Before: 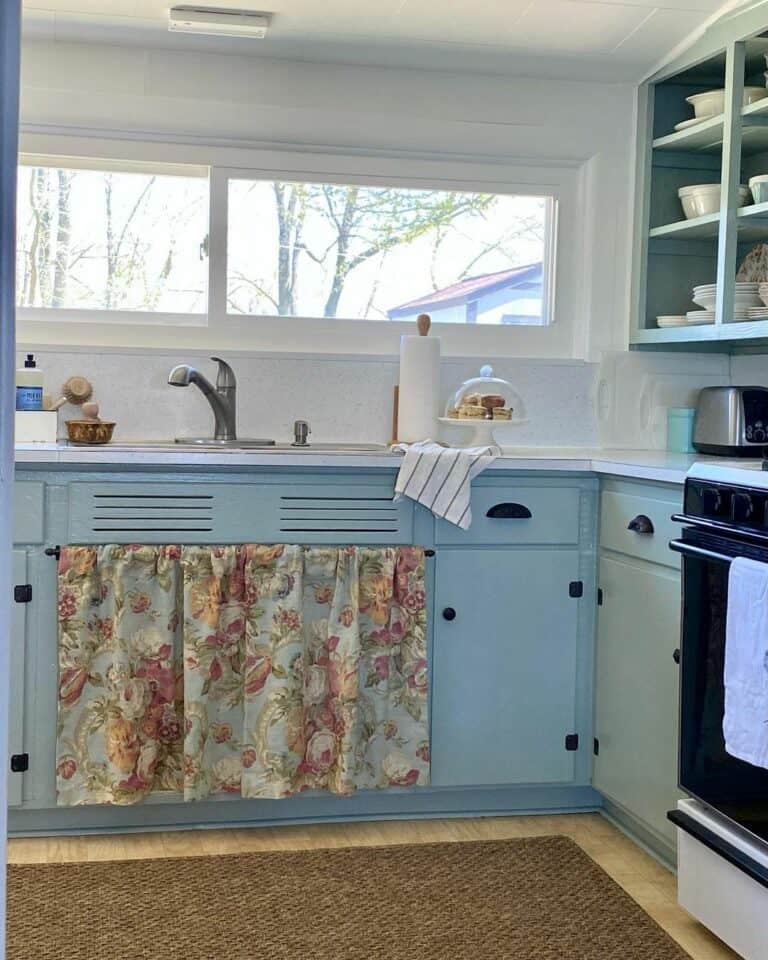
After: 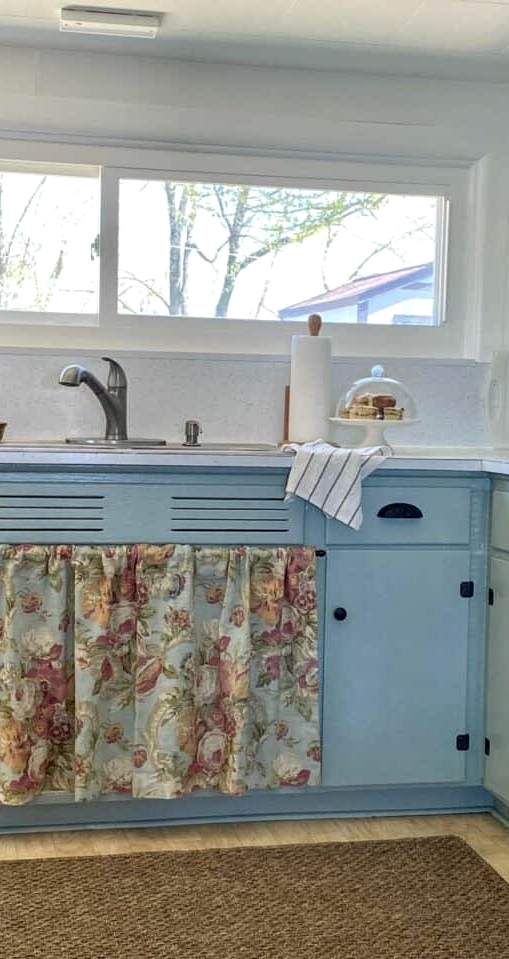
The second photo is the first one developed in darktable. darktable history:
crop and rotate: left 14.312%, right 19.325%
local contrast: on, module defaults
